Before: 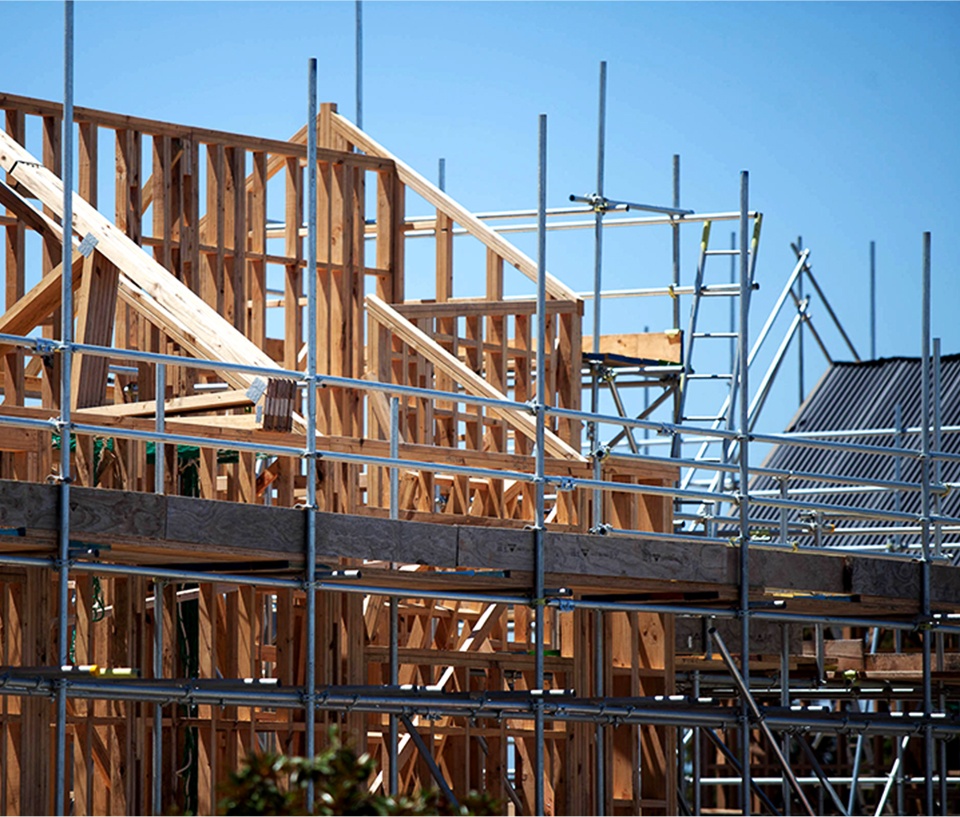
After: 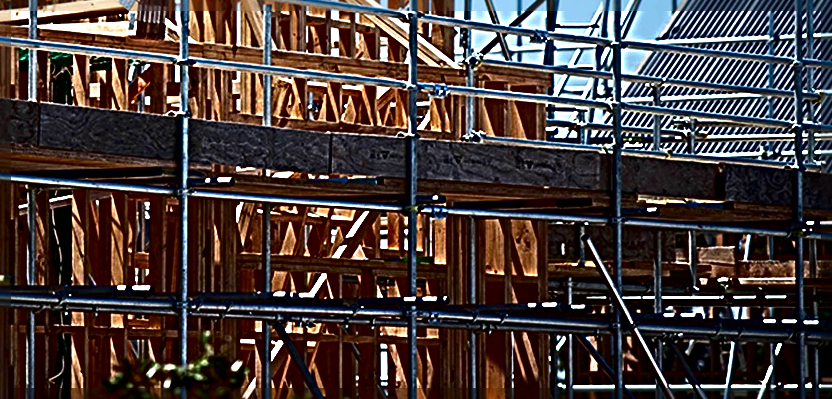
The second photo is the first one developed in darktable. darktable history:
crop and rotate: left 13.306%, top 48.129%, bottom 2.928%
contrast brightness saturation: contrast 0.13, brightness -0.24, saturation 0.14
sharpen: radius 4.001, amount 2
